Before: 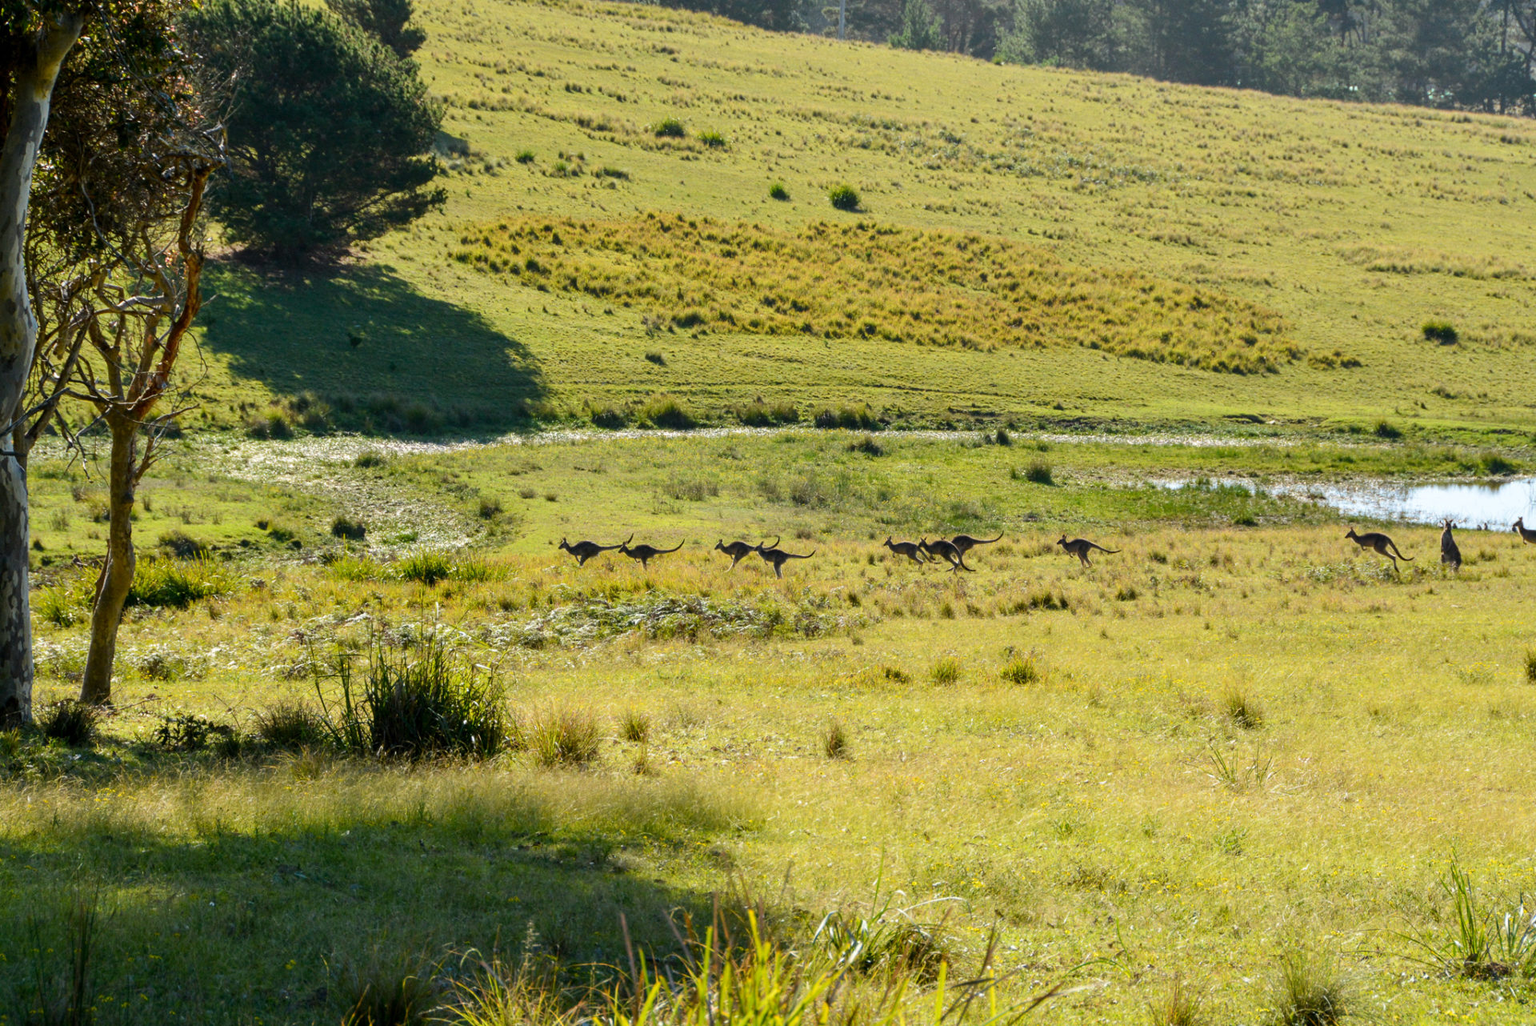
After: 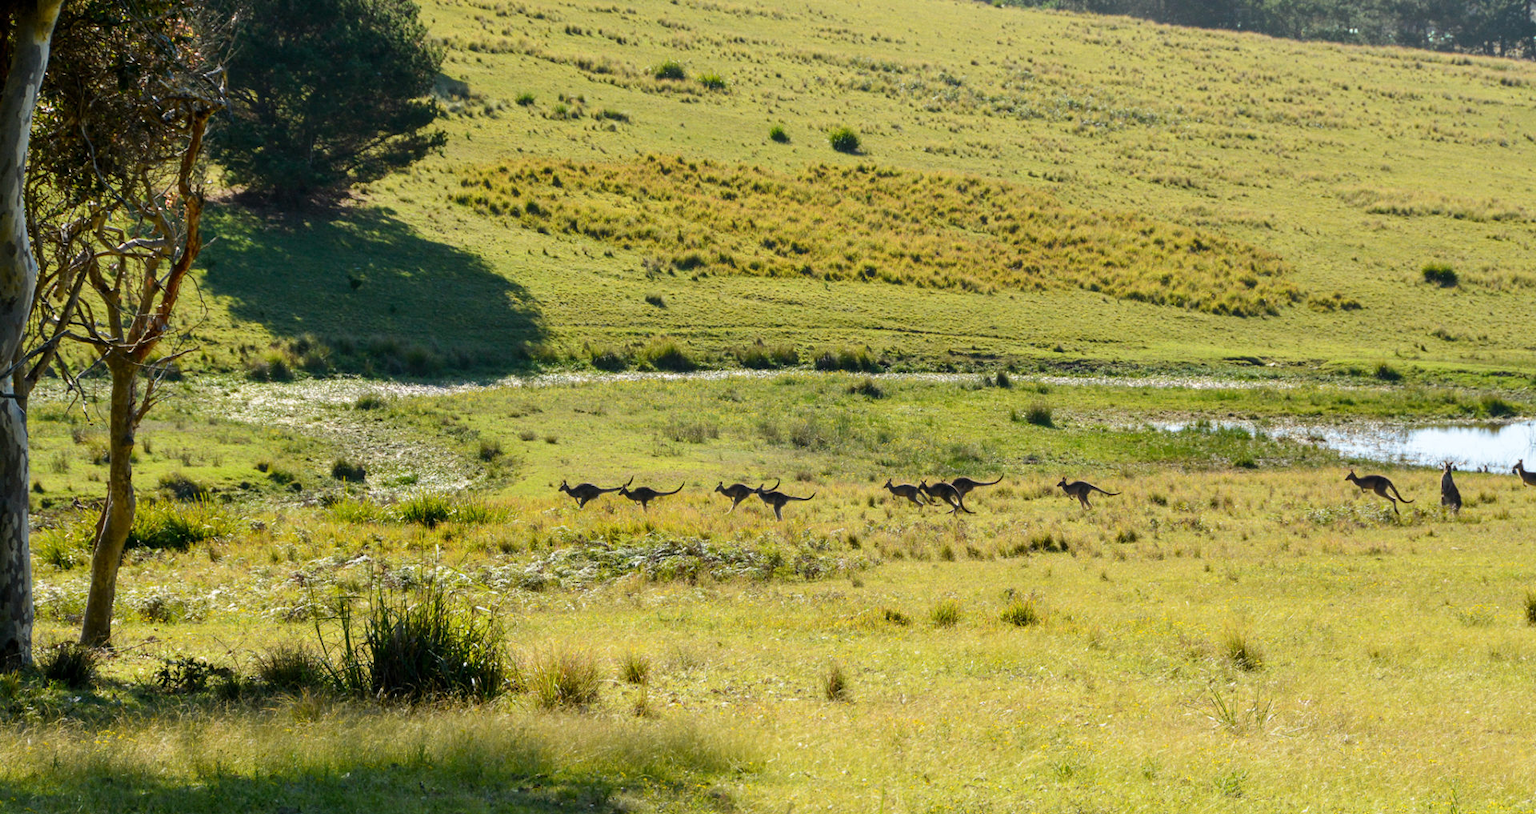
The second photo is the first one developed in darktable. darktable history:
crop and rotate: top 5.656%, bottom 14.887%
